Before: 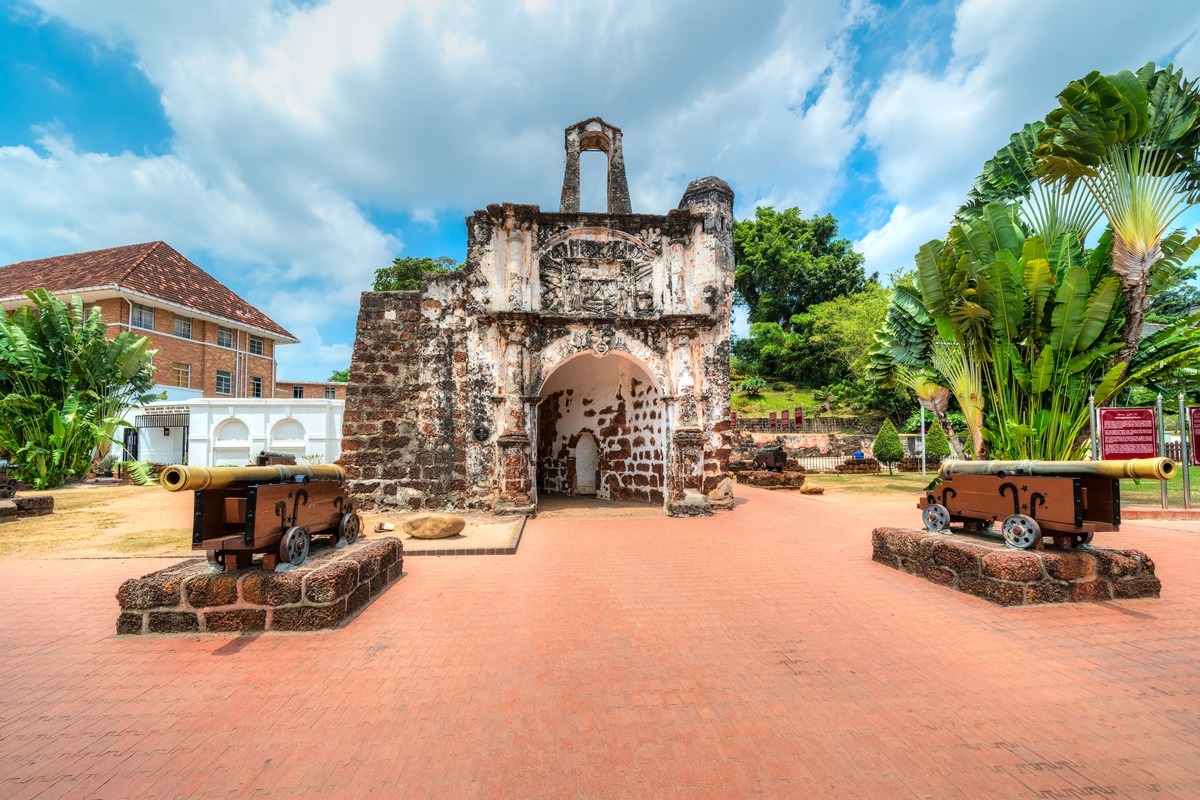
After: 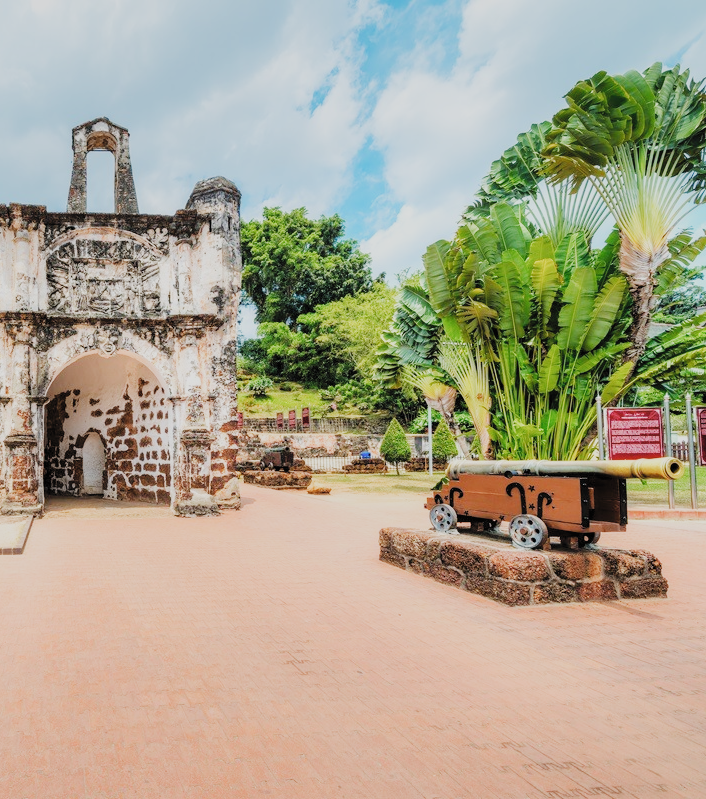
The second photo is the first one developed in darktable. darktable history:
crop: left 41.155%
filmic rgb: black relative exposure -7.1 EV, white relative exposure 5.36 EV, hardness 3.02, preserve chrominance no, color science v5 (2021), contrast in shadows safe, contrast in highlights safe
contrast brightness saturation: brightness 0.135
exposure: black level correction 0, exposure 0.392 EV, compensate highlight preservation false
